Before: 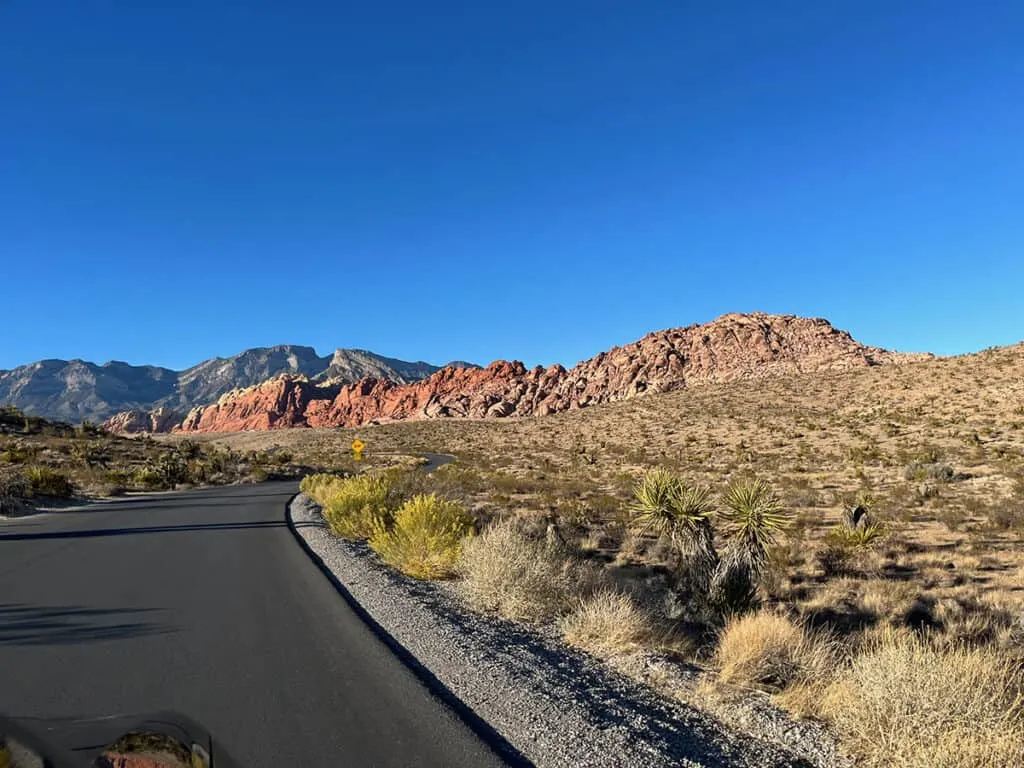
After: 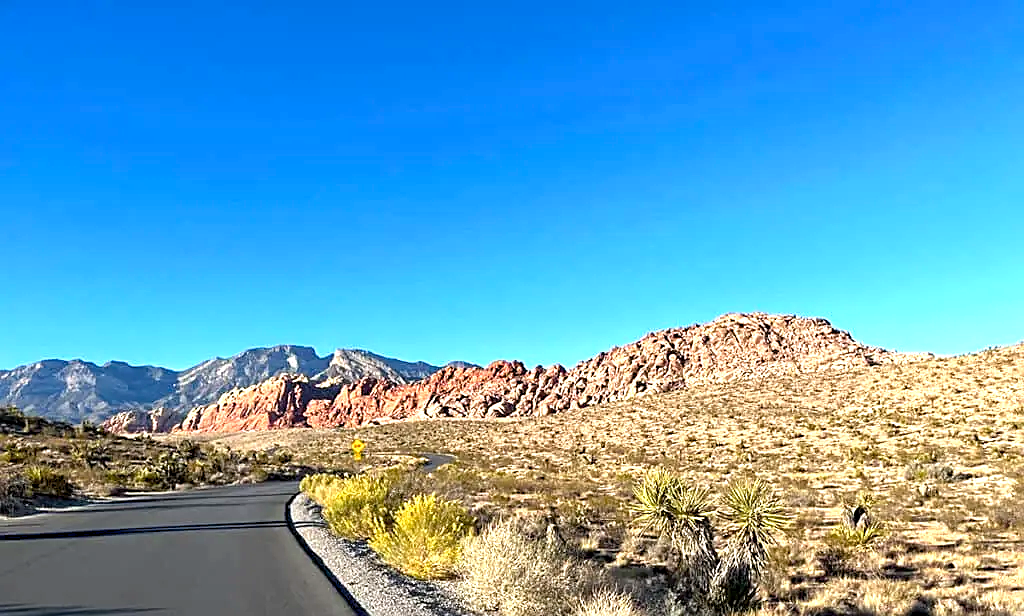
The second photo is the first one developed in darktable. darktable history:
sharpen: on, module defaults
color balance rgb: global offset › luminance -0.494%, perceptual saturation grading › global saturation 0.987%, global vibrance 16.81%, saturation formula JzAzBz (2021)
exposure: black level correction 0, exposure 1.103 EV, compensate exposure bias true, compensate highlight preservation false
crop: bottom 19.713%
